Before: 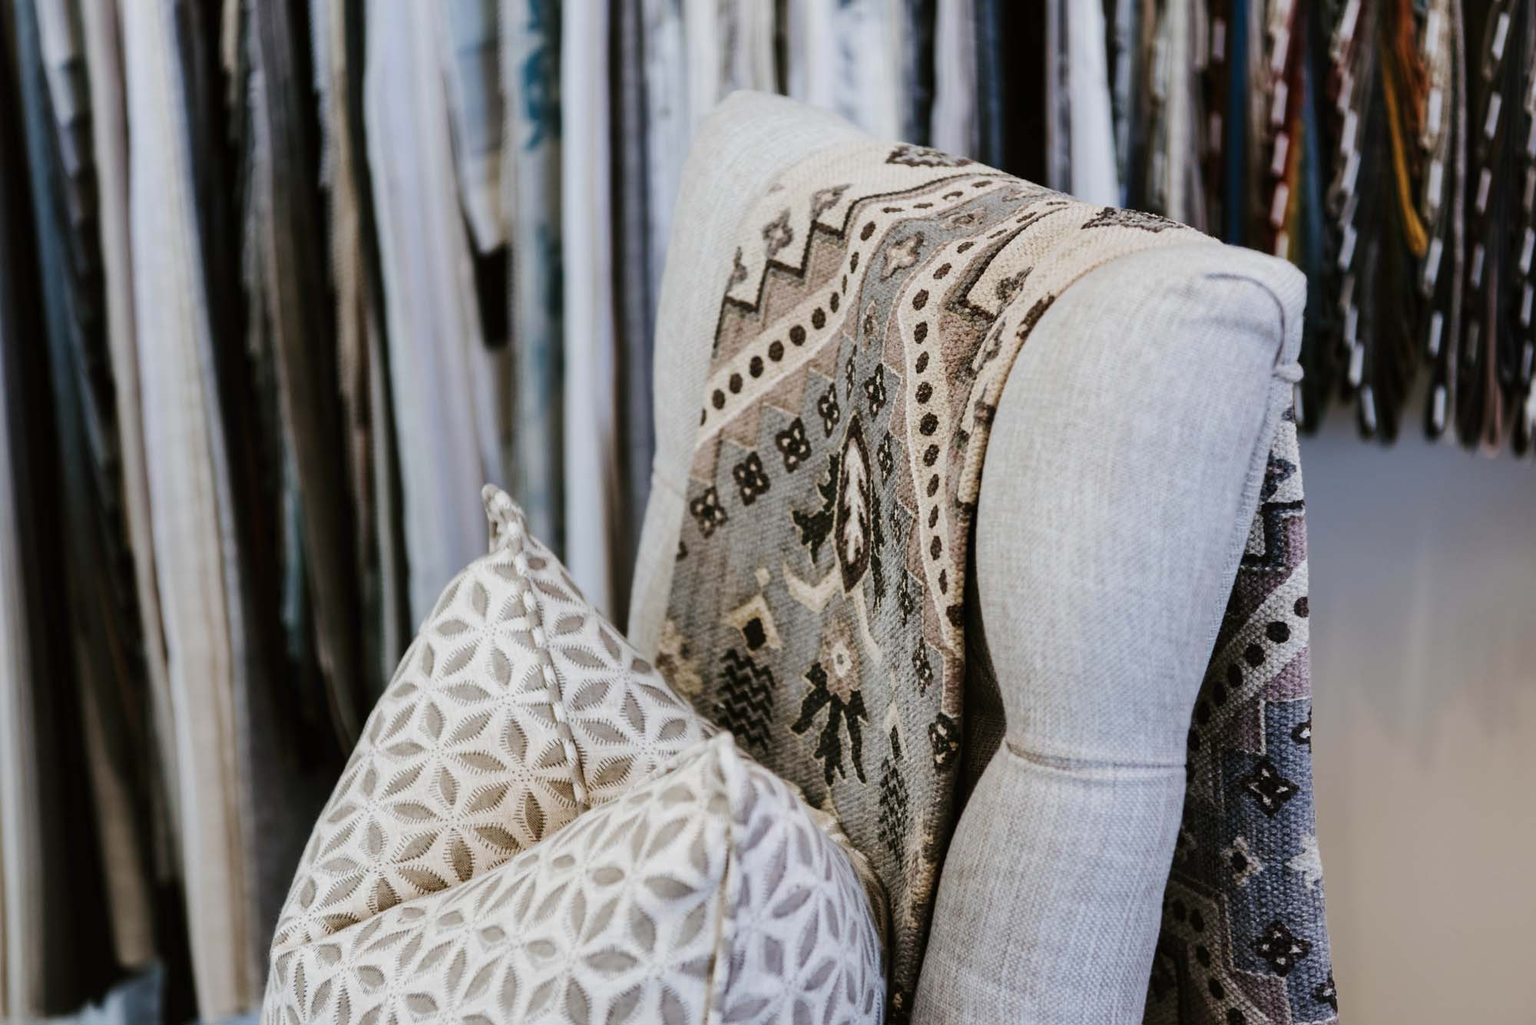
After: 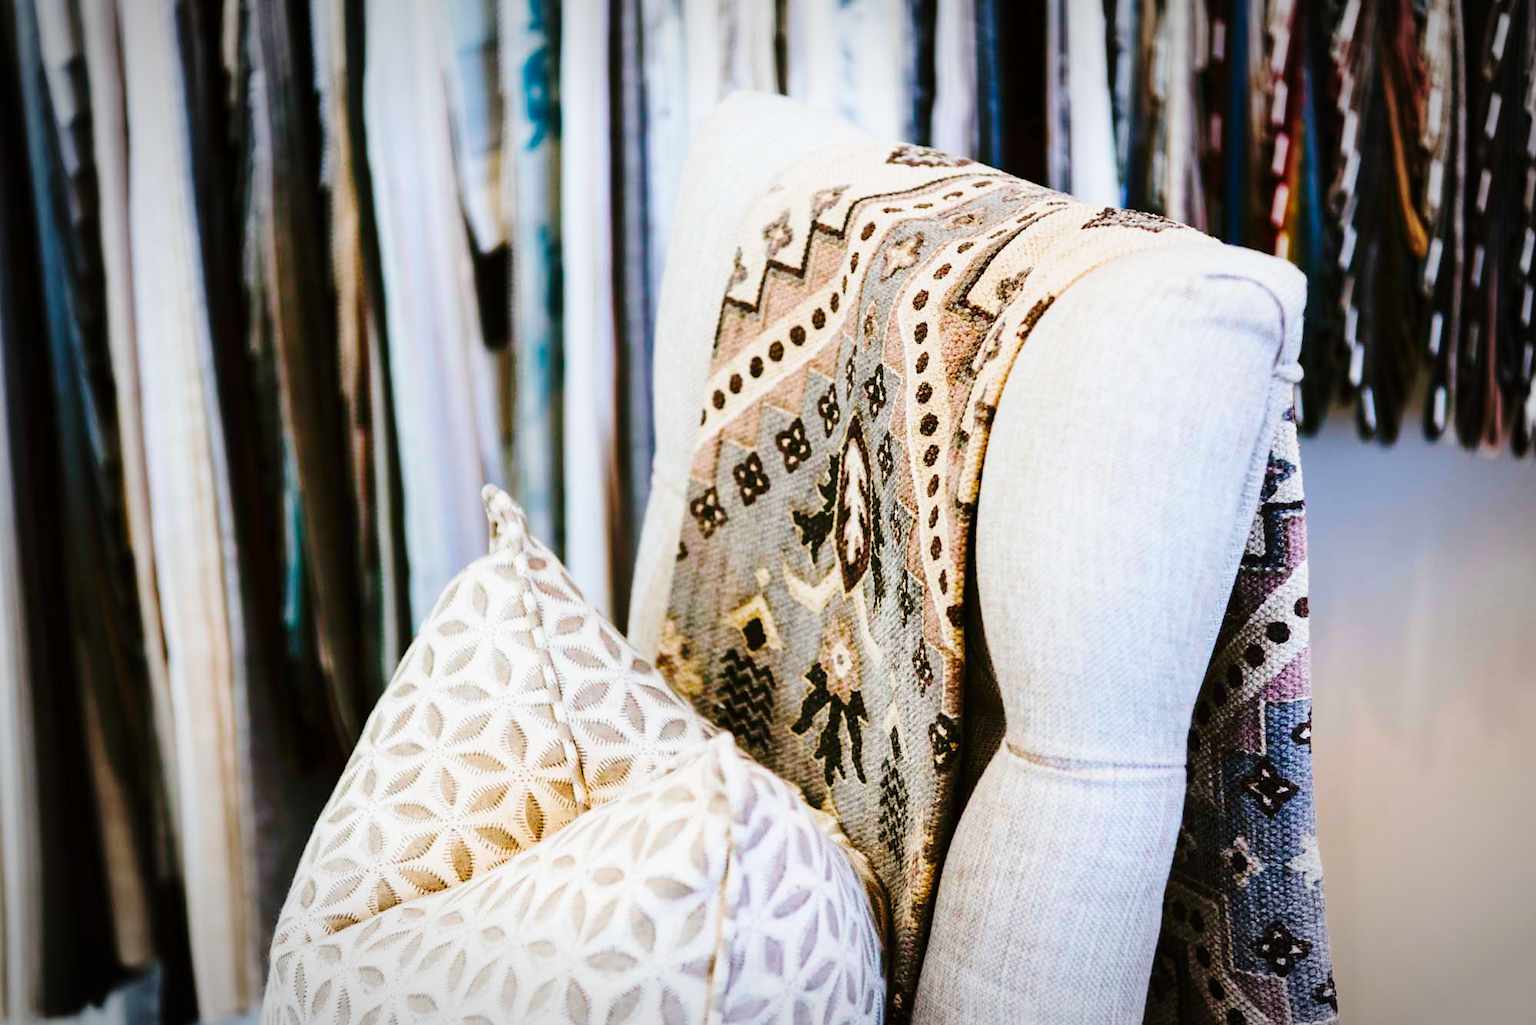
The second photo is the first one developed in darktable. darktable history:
shadows and highlights: radius 93.07, shadows -14.46, white point adjustment 0.23, highlights 31.48, compress 48.23%, highlights color adjustment 52.79%, soften with gaussian
base curve: curves: ch0 [(0, 0) (0.028, 0.03) (0.121, 0.232) (0.46, 0.748) (0.859, 0.968) (1, 1)], preserve colors none
color balance rgb: linear chroma grading › global chroma 15%, perceptual saturation grading › global saturation 30%
vignetting: automatic ratio true
